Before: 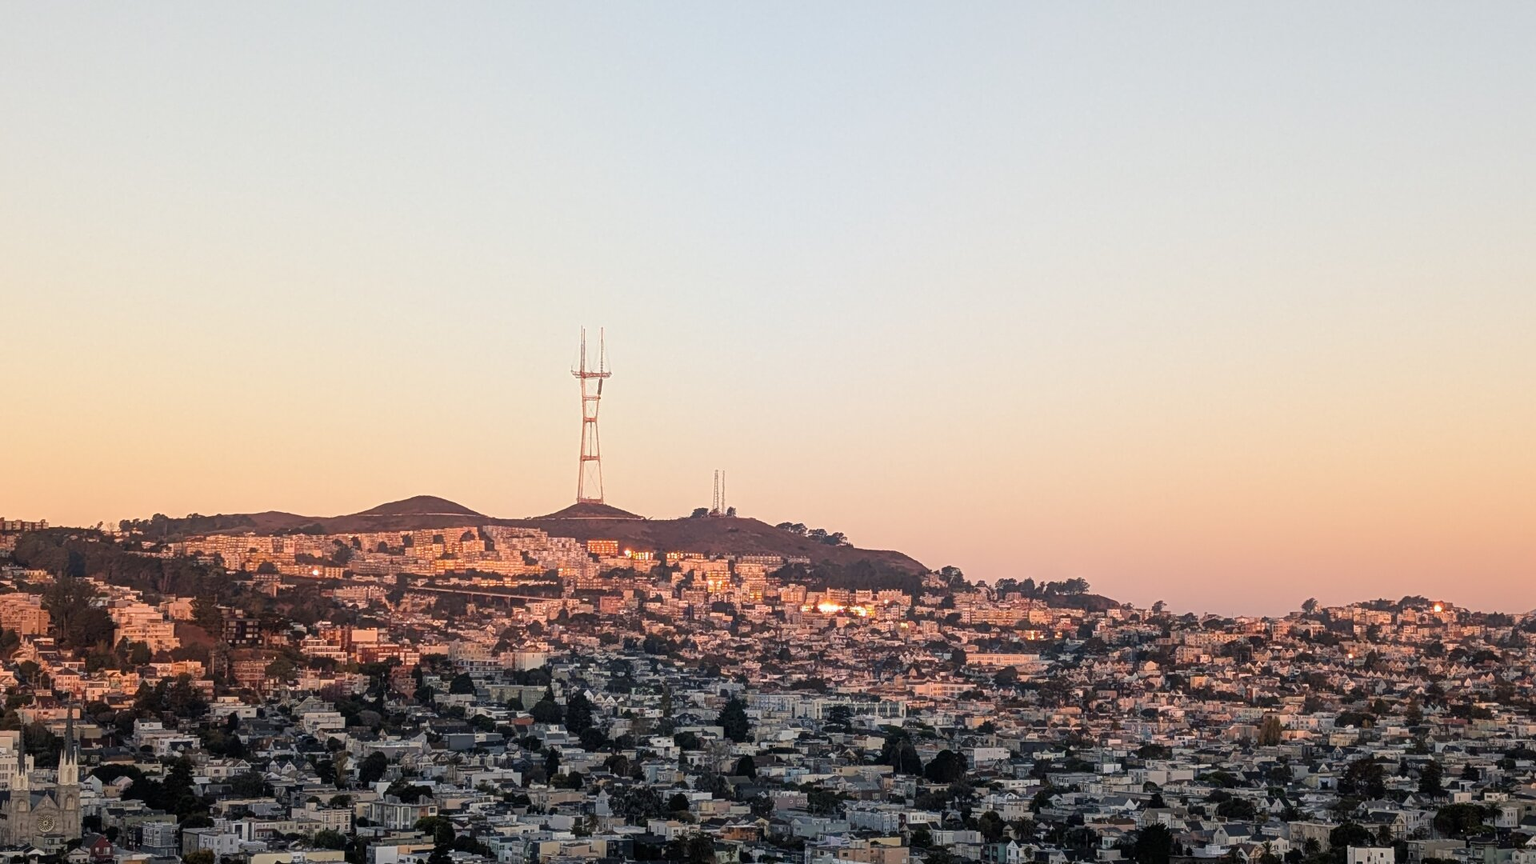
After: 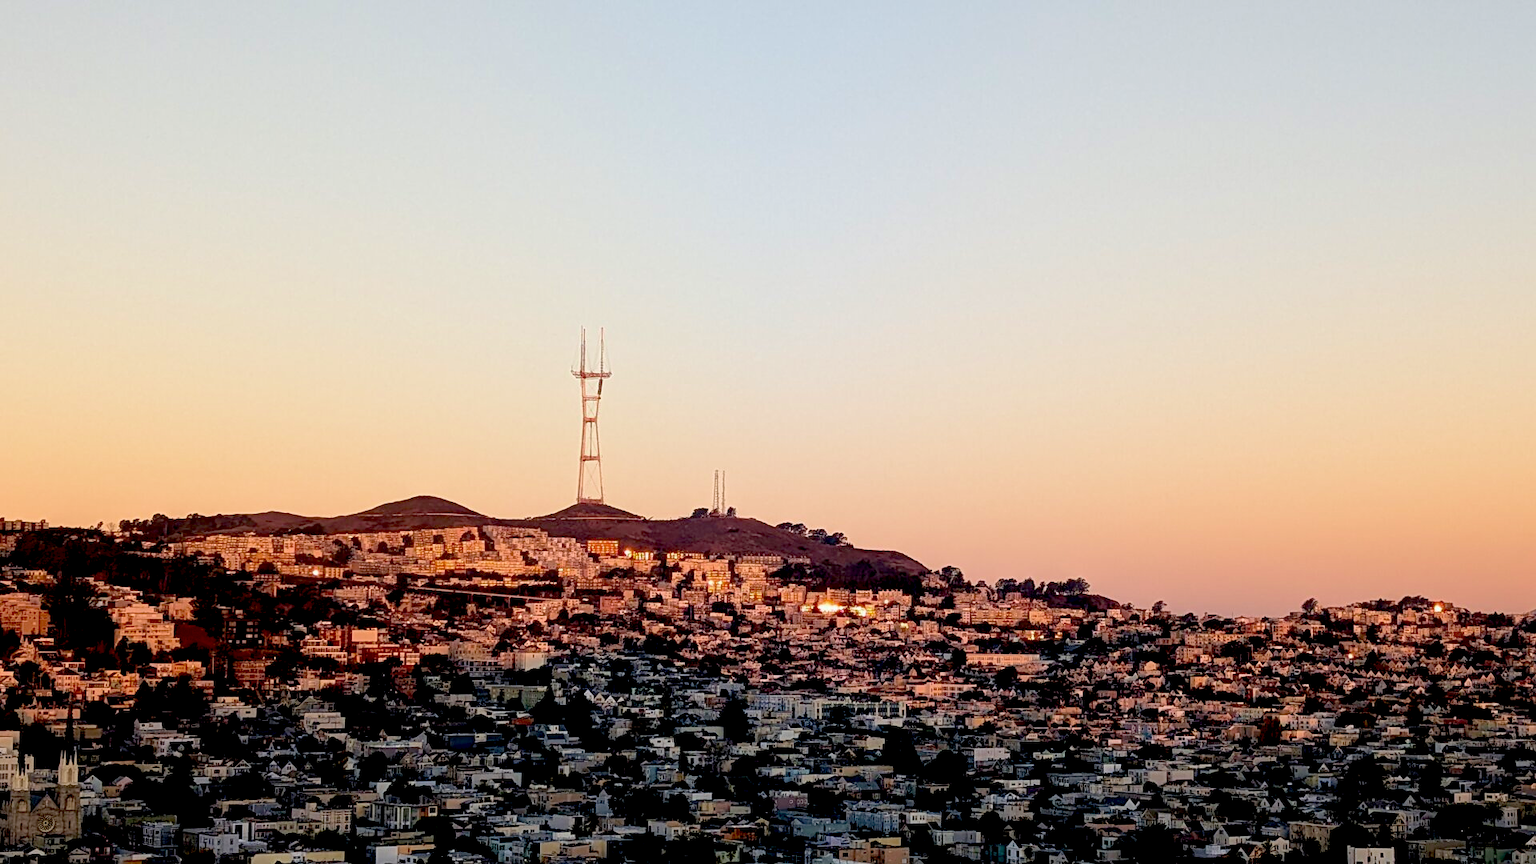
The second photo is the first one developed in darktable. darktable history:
exposure: black level correction 0.055, exposure -0.036 EV, compensate exposure bias true, compensate highlight preservation false
velvia: on, module defaults
